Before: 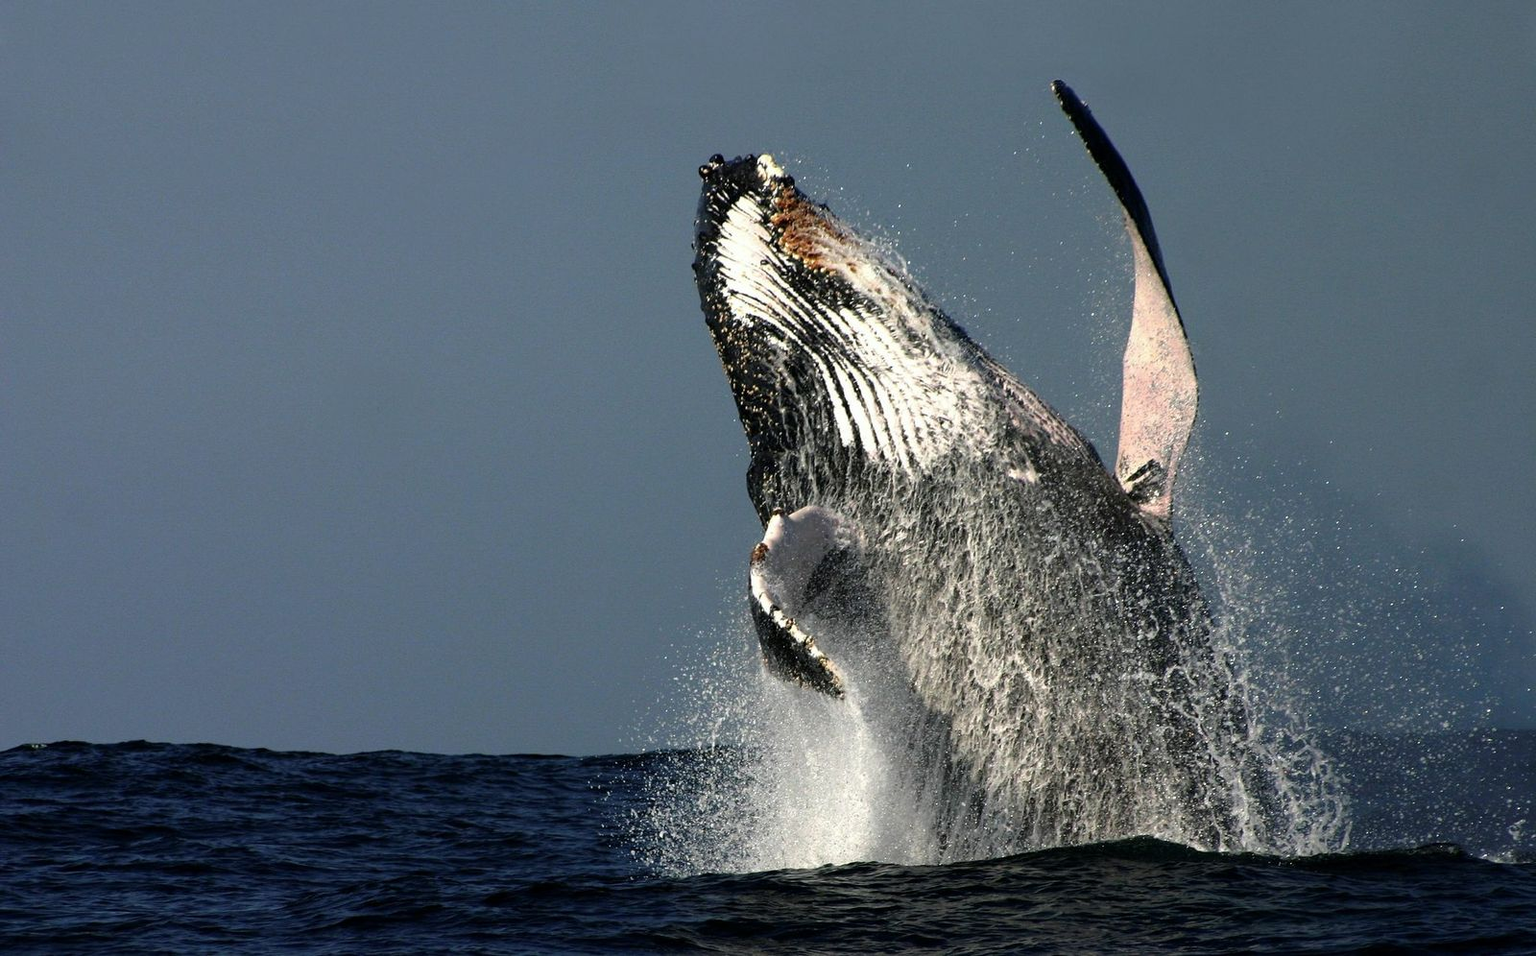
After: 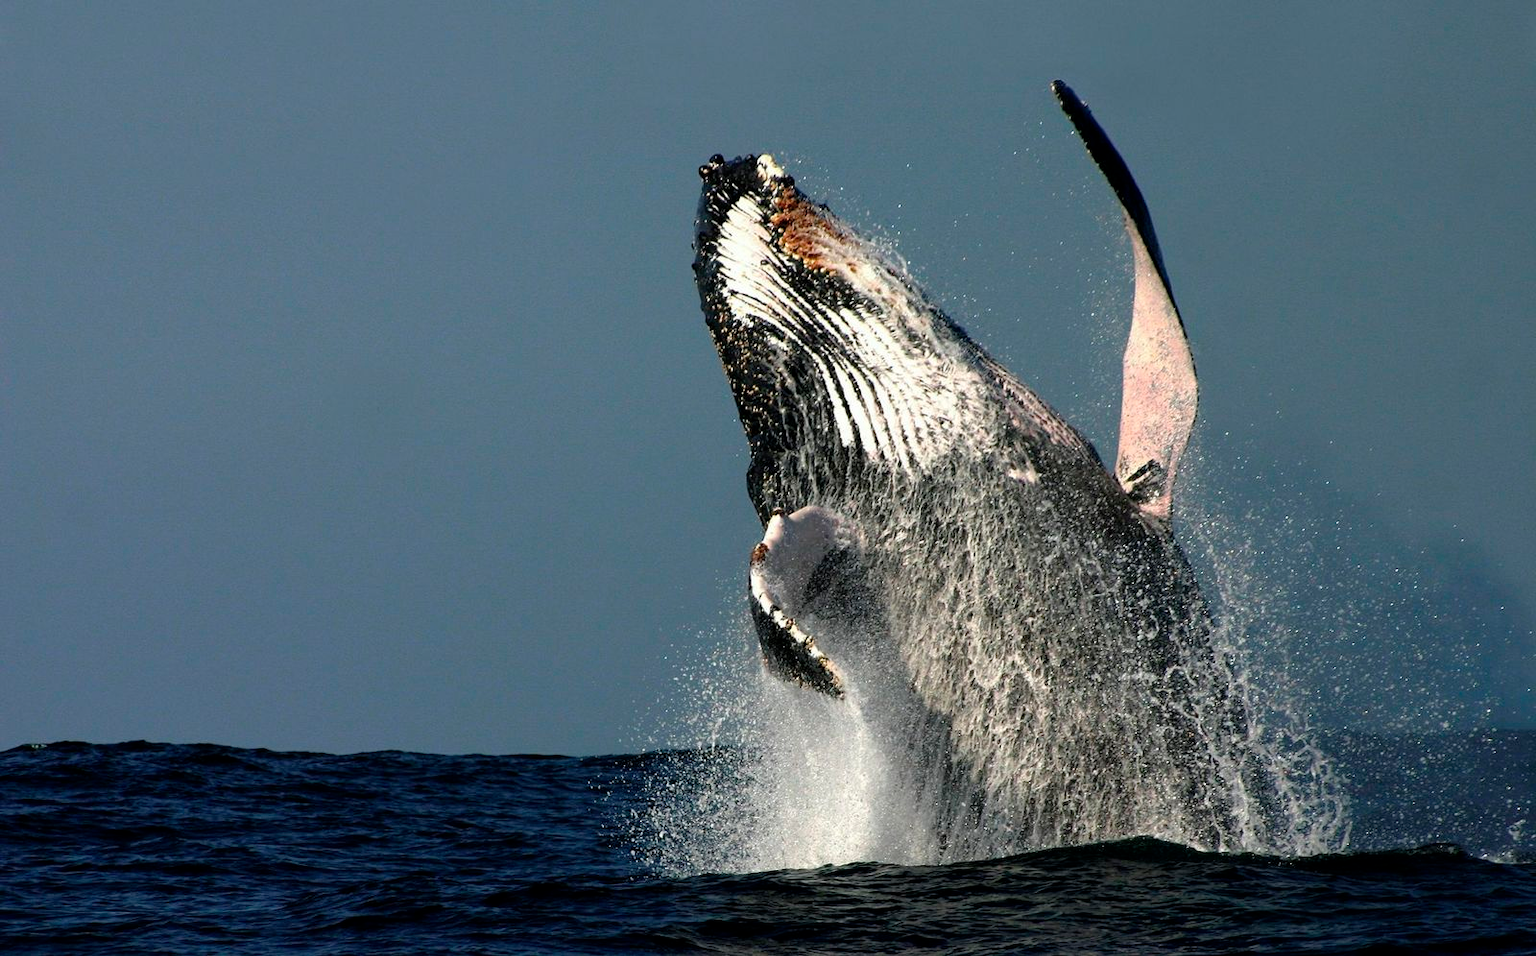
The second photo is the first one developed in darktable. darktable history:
shadows and highlights: shadows 25.57, highlights -23.67
